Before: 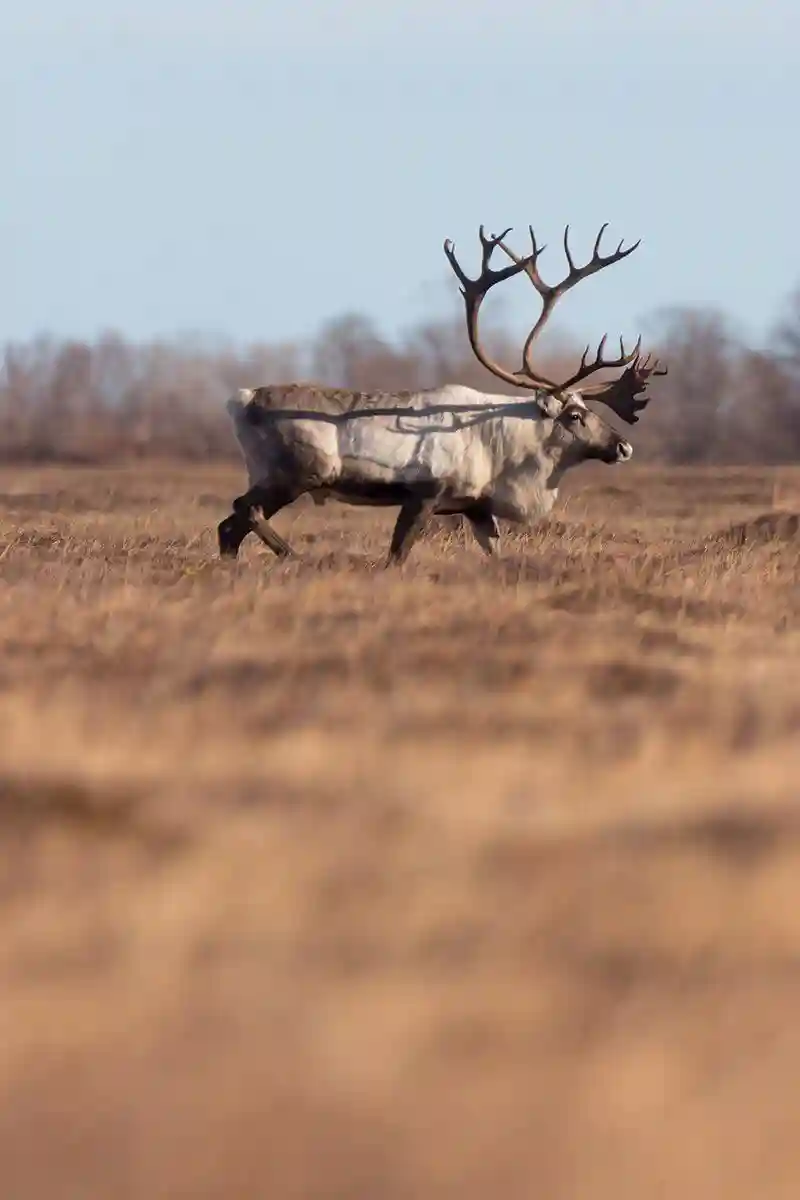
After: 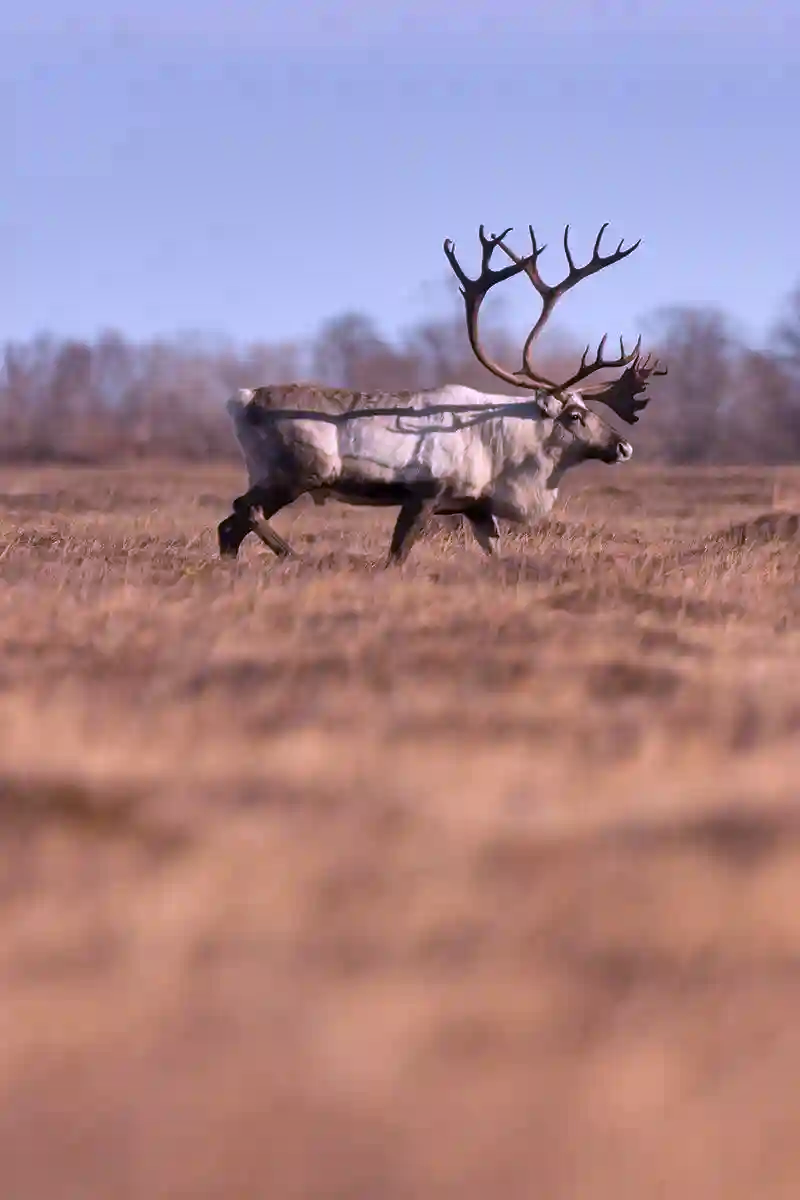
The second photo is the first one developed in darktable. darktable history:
white balance: red 1.042, blue 1.17
shadows and highlights: radius 100.41, shadows 50.55, highlights -64.36, highlights color adjustment 49.82%, soften with gaussian
